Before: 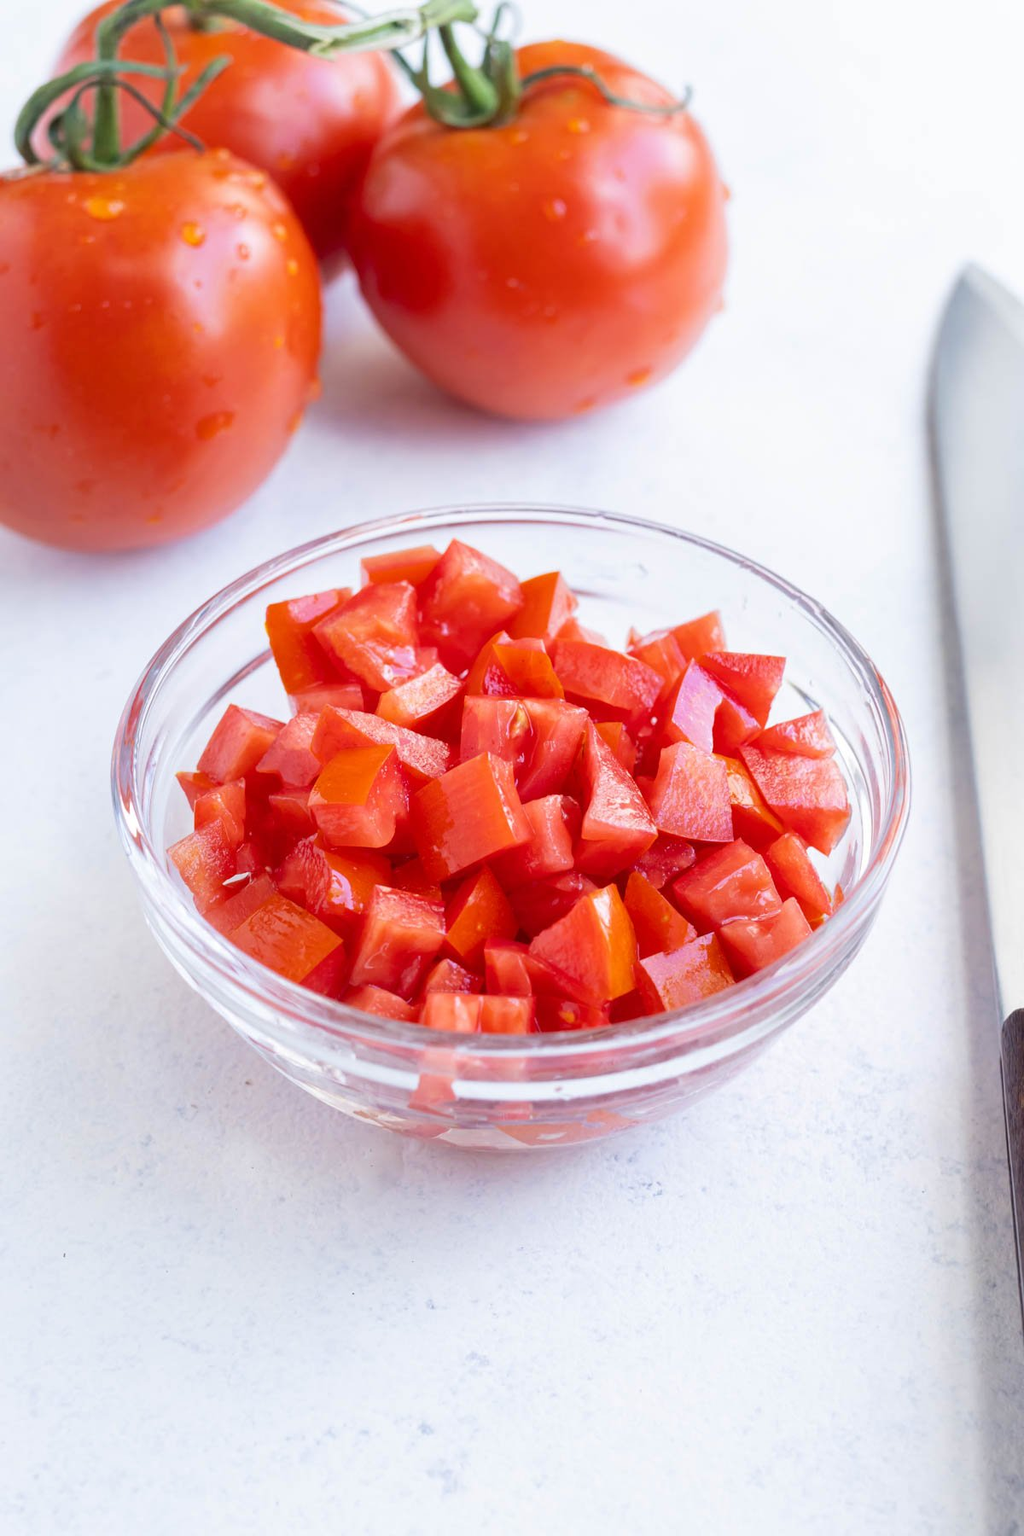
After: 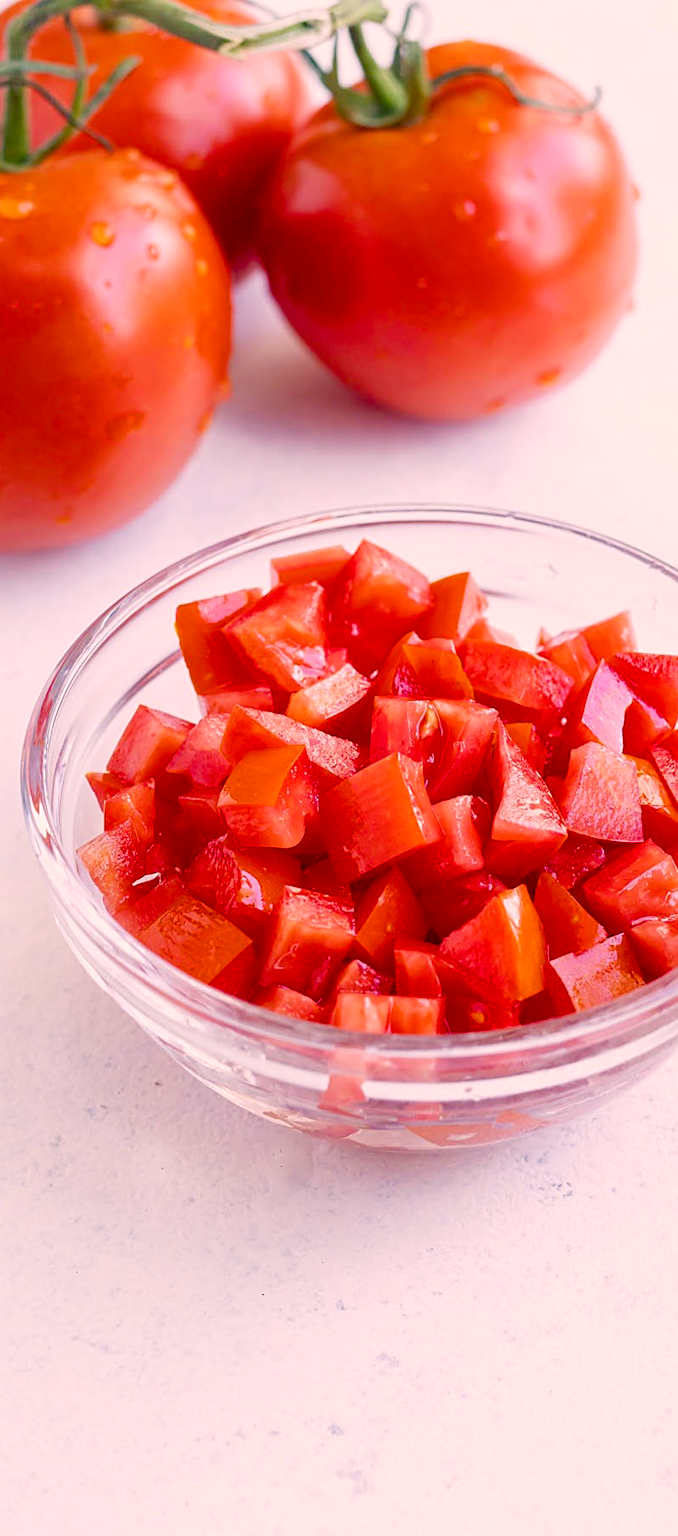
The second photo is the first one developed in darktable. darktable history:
crop and rotate: left 8.87%, right 24.826%
sharpen: on, module defaults
color balance rgb: shadows lift › chroma 3.071%, shadows lift › hue 280.04°, highlights gain › chroma 4.435%, highlights gain › hue 33.74°, perceptual saturation grading › global saturation 40.303%, perceptual saturation grading › highlights -50.61%, perceptual saturation grading › shadows 30.591%
